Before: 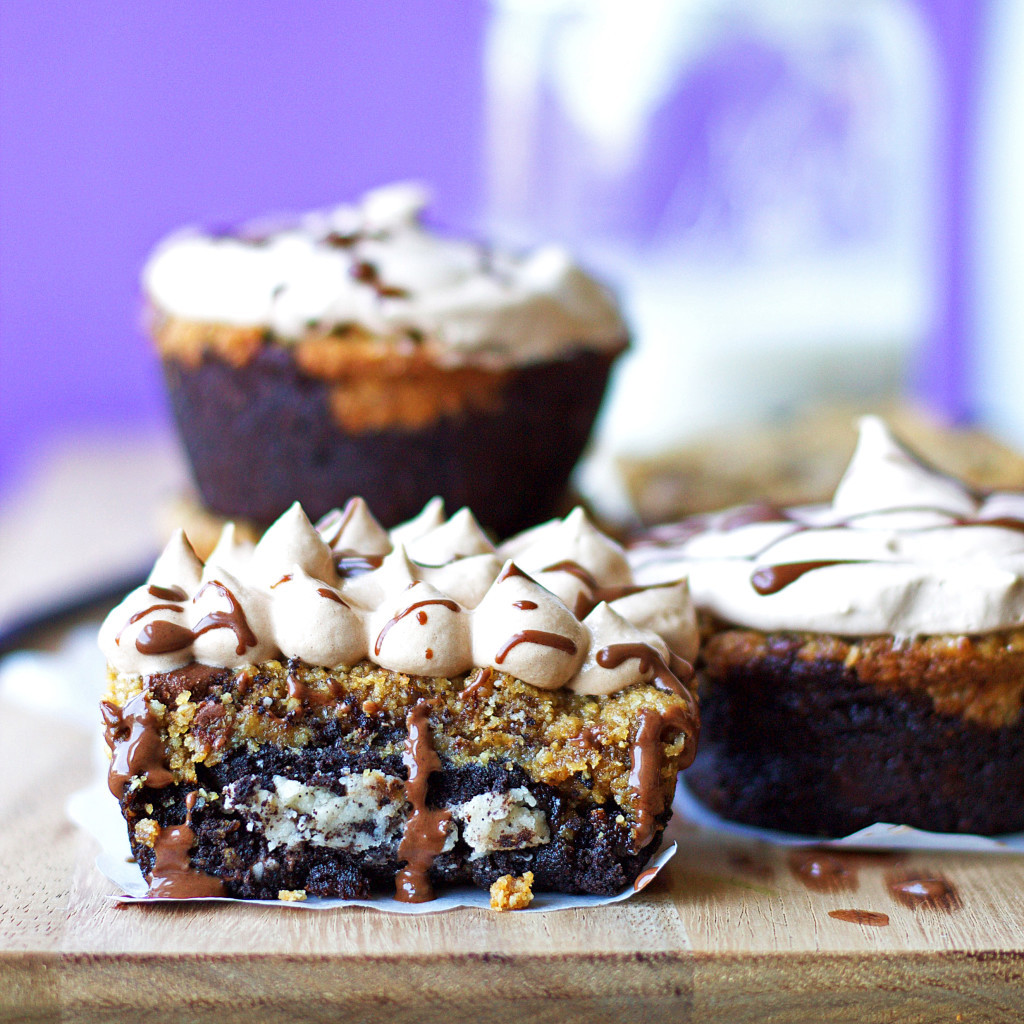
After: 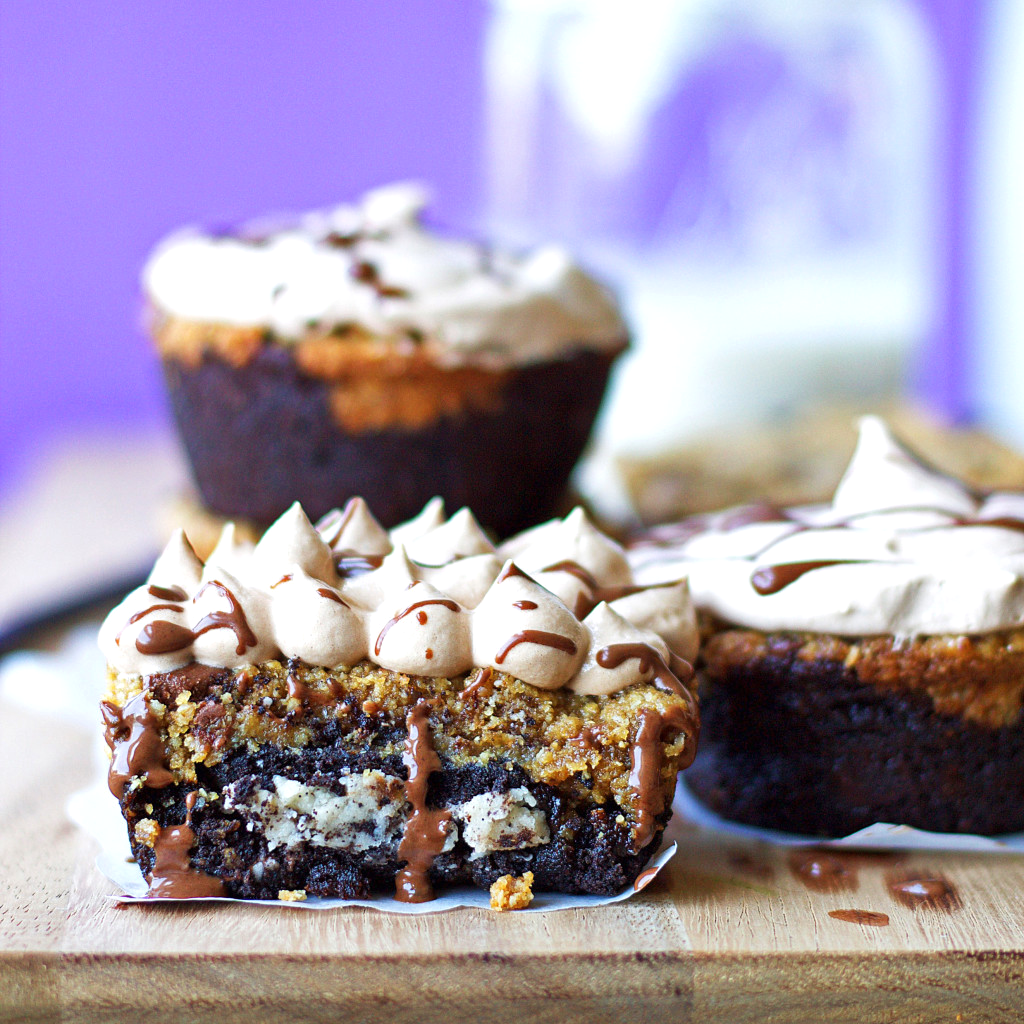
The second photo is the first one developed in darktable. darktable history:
exposure: exposure 0.073 EV, compensate exposure bias true, compensate highlight preservation false
